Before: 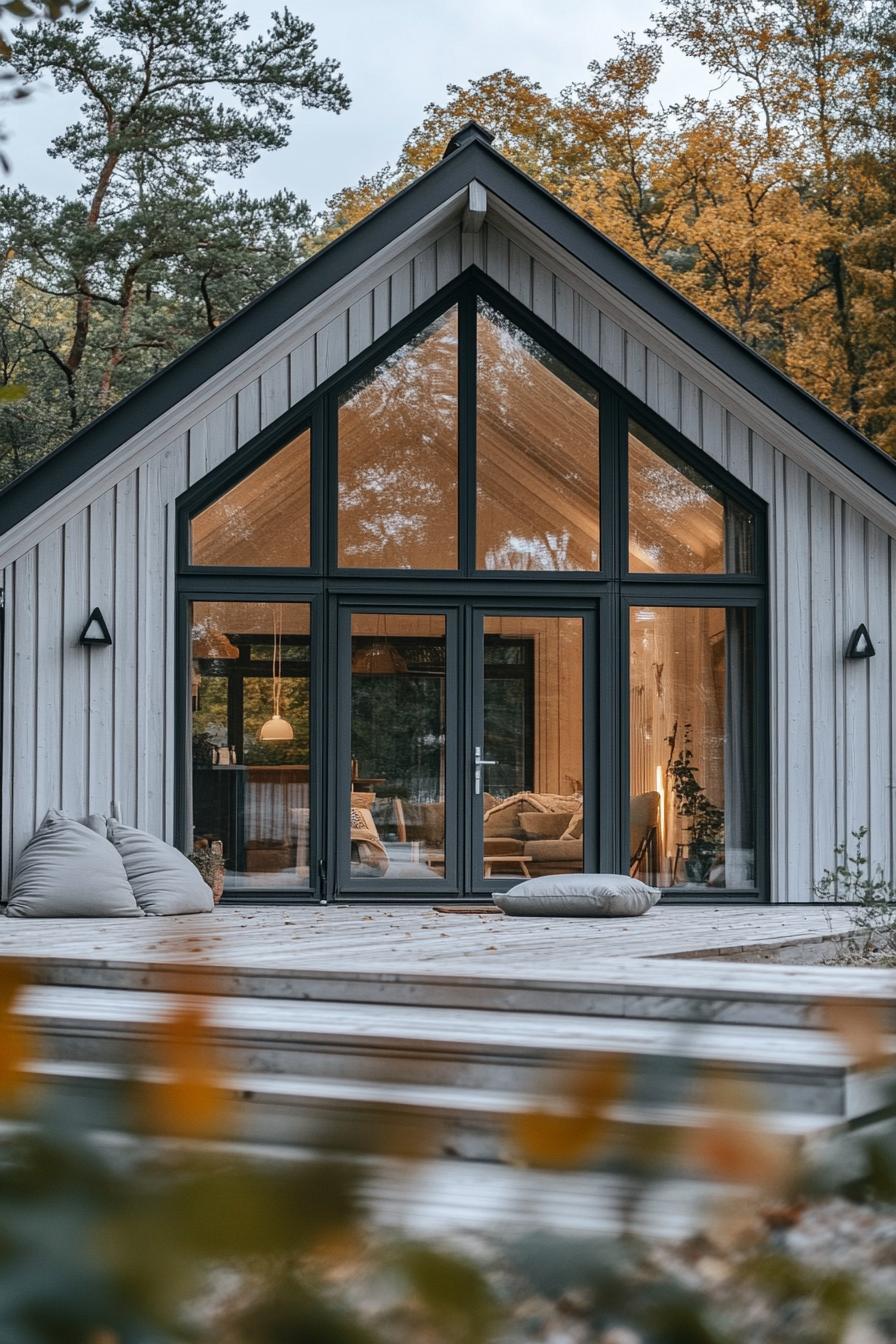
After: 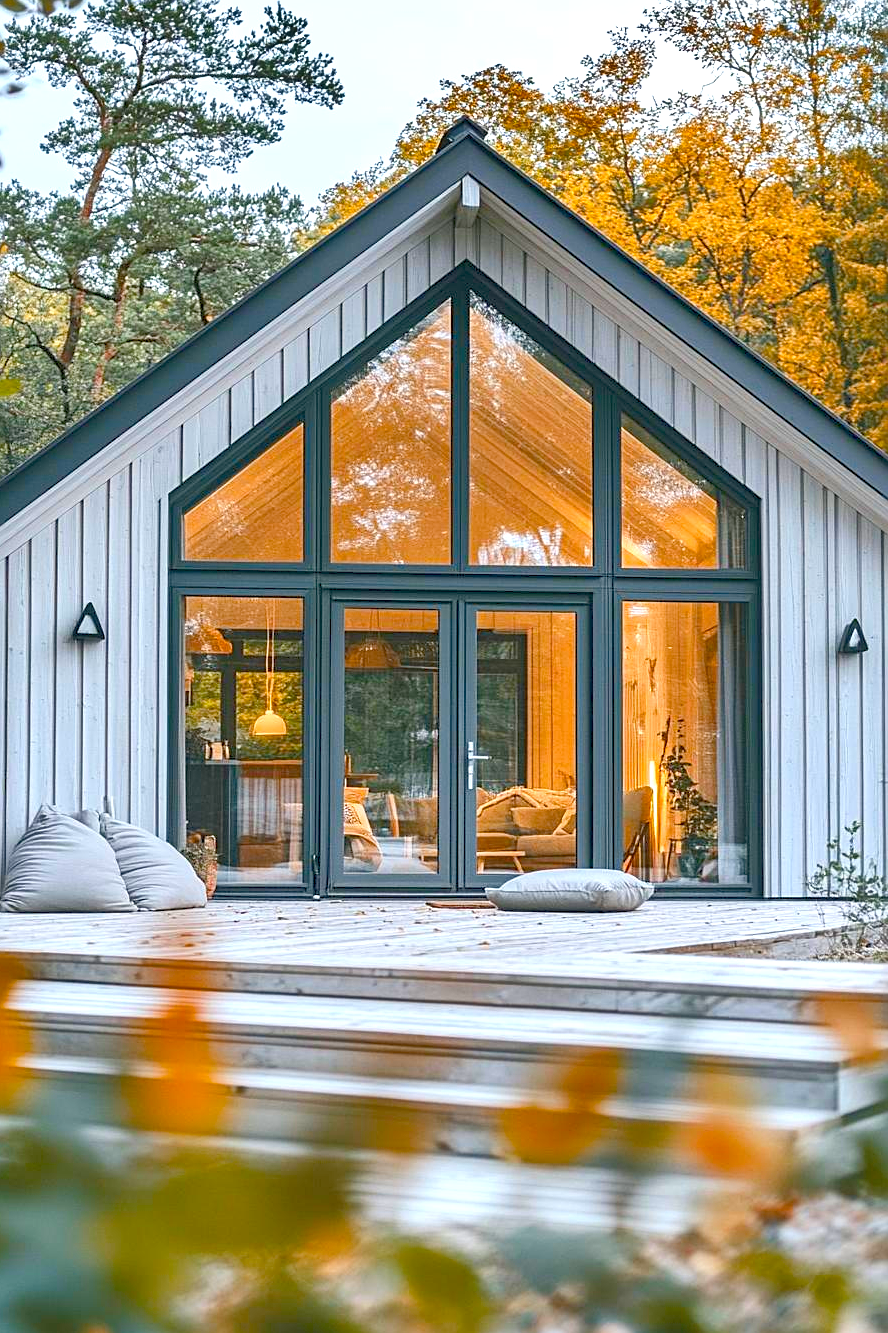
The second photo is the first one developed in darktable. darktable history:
color balance rgb: linear chroma grading › global chroma 9.084%, perceptual saturation grading › global saturation 36.032%, contrast -29.68%
crop and rotate: left 0.83%, top 0.389%, bottom 0.393%
shadows and highlights: shadows 12.65, white point adjustment 1.29, soften with gaussian
sharpen: on, module defaults
exposure: black level correction 0, exposure 1.672 EV, compensate highlight preservation false
